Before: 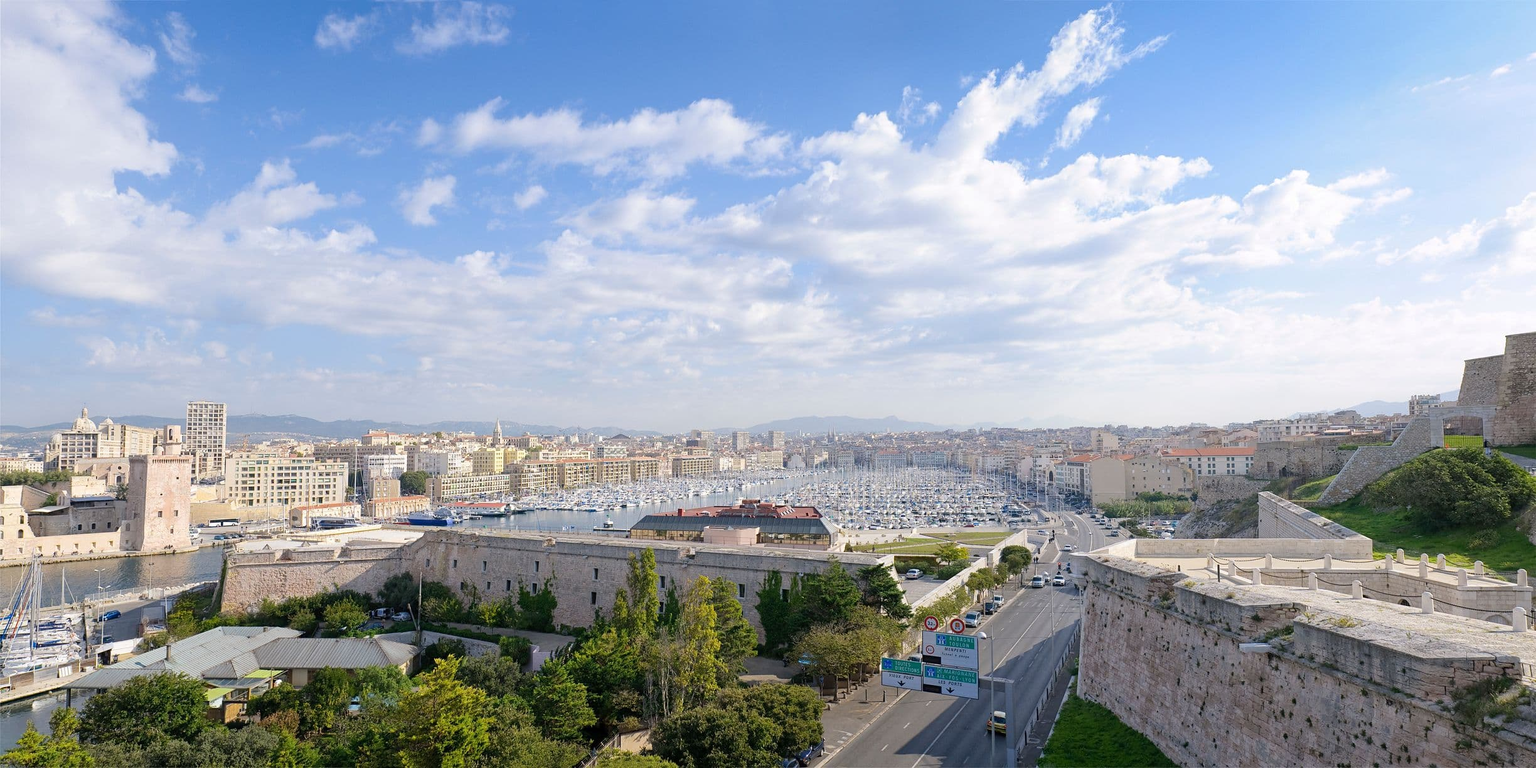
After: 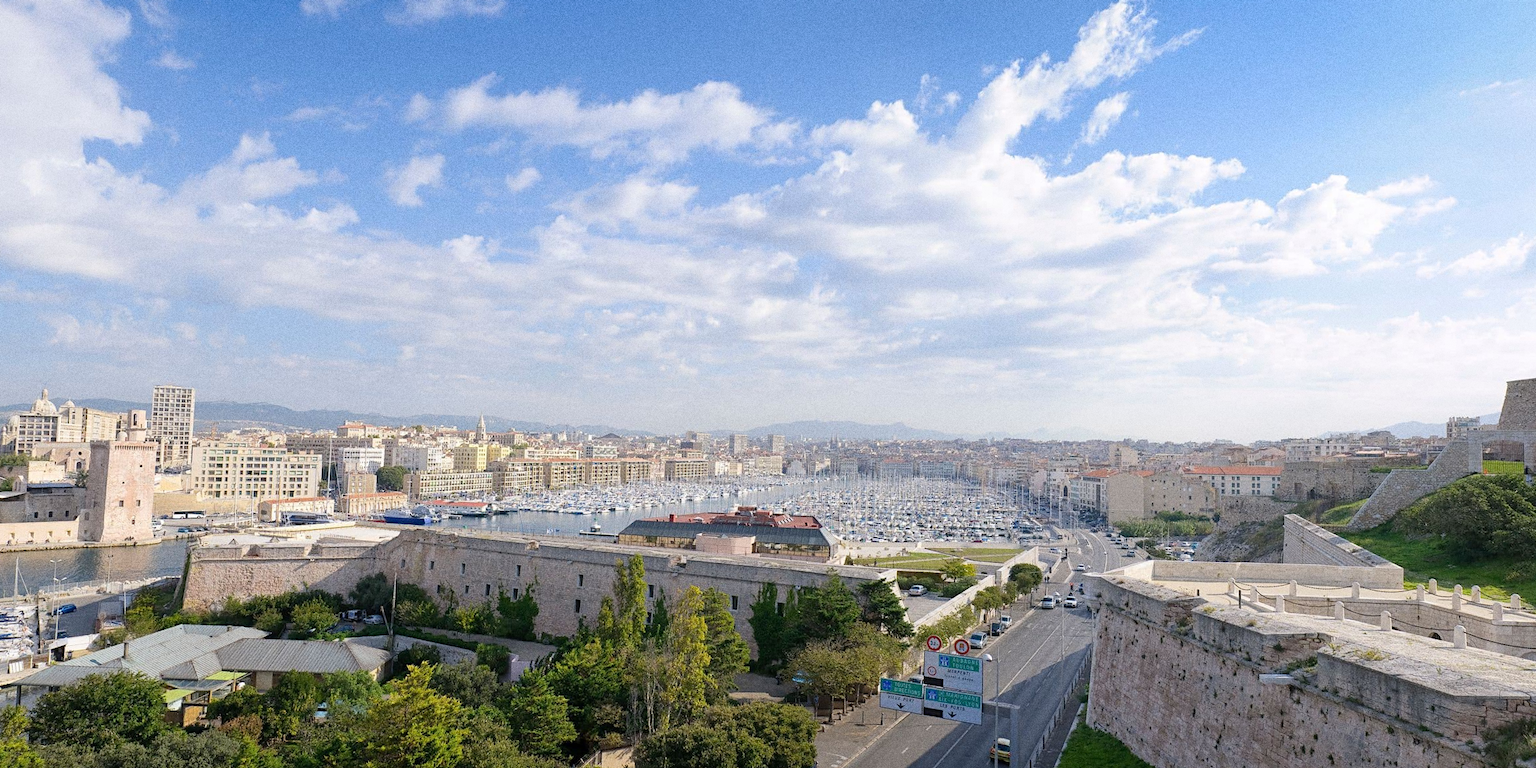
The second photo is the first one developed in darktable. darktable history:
crop and rotate: angle -1.69°
grain: coarseness 0.09 ISO, strength 40%
